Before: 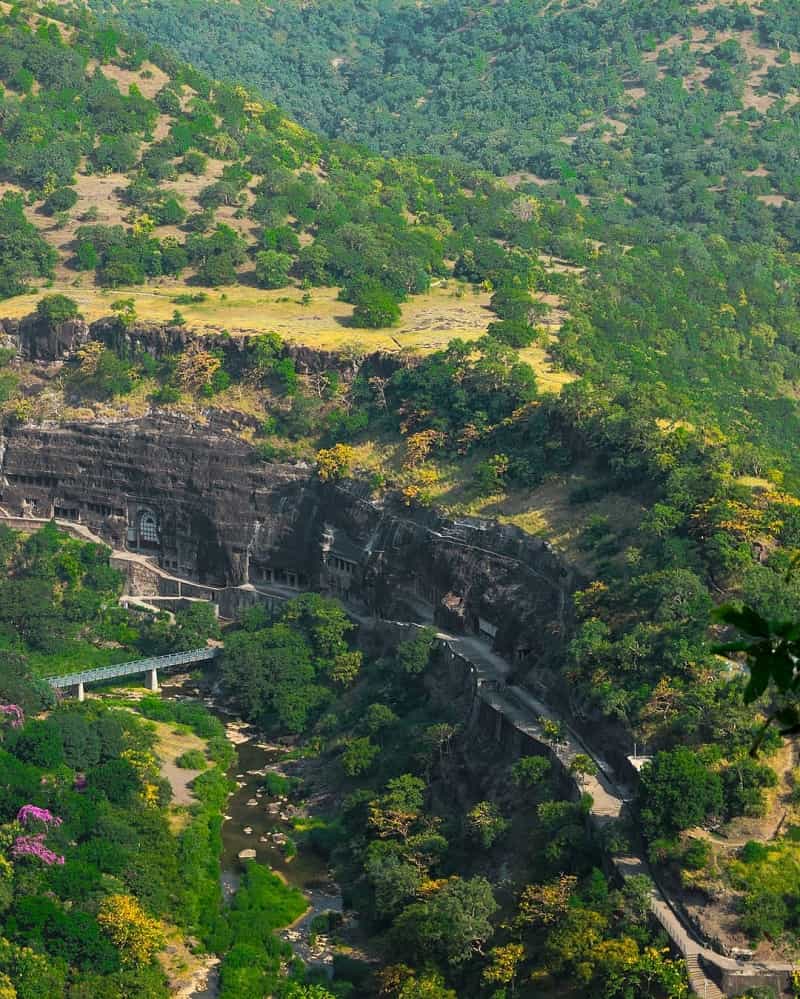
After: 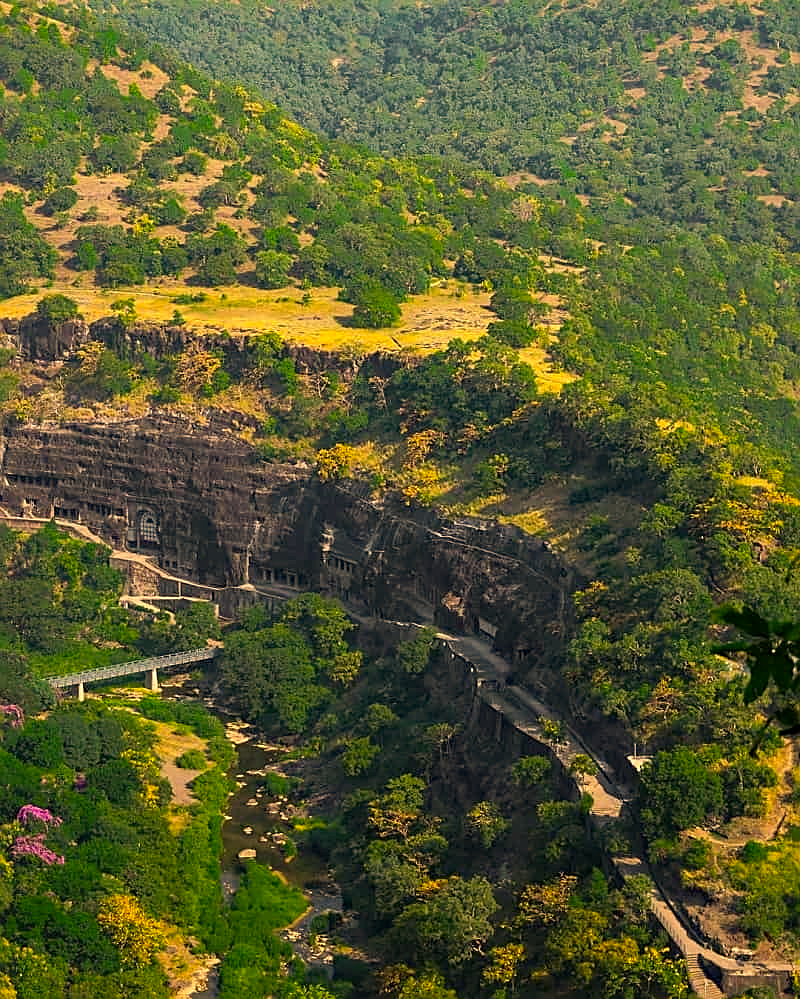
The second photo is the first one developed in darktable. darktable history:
sharpen: on, module defaults
color correction: highlights a* 14.89, highlights b* 31.02
haze removal: strength 0.3, distance 0.254, compatibility mode true, adaptive false
